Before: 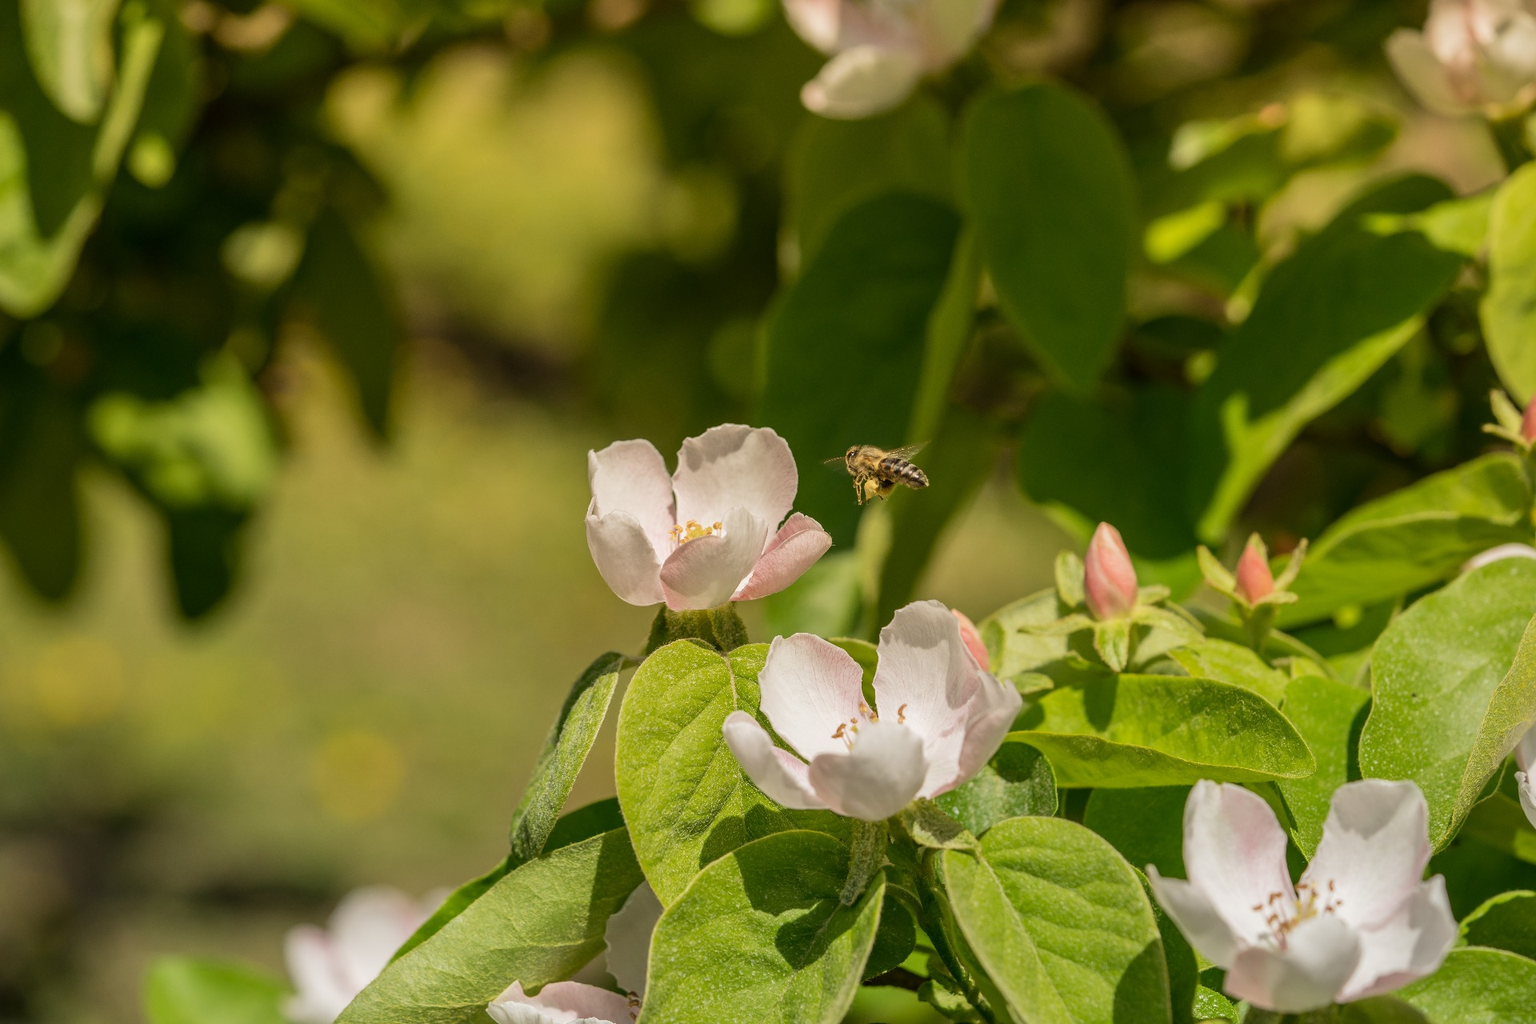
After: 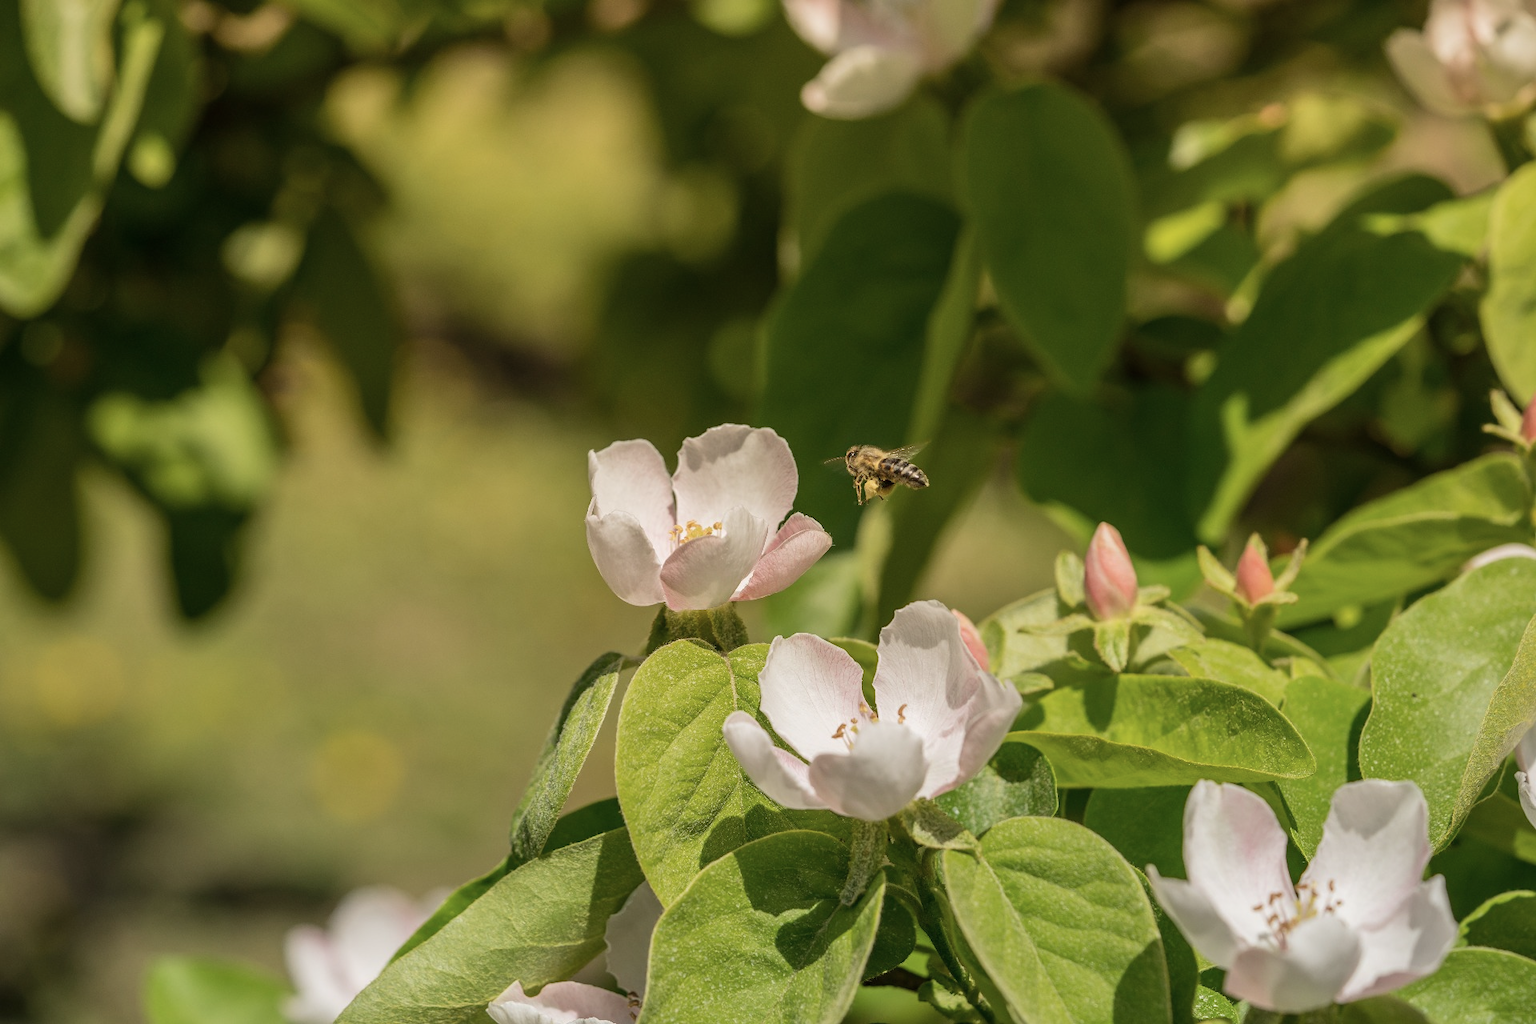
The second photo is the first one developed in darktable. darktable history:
color correction: highlights b* -0.039, saturation 0.849
